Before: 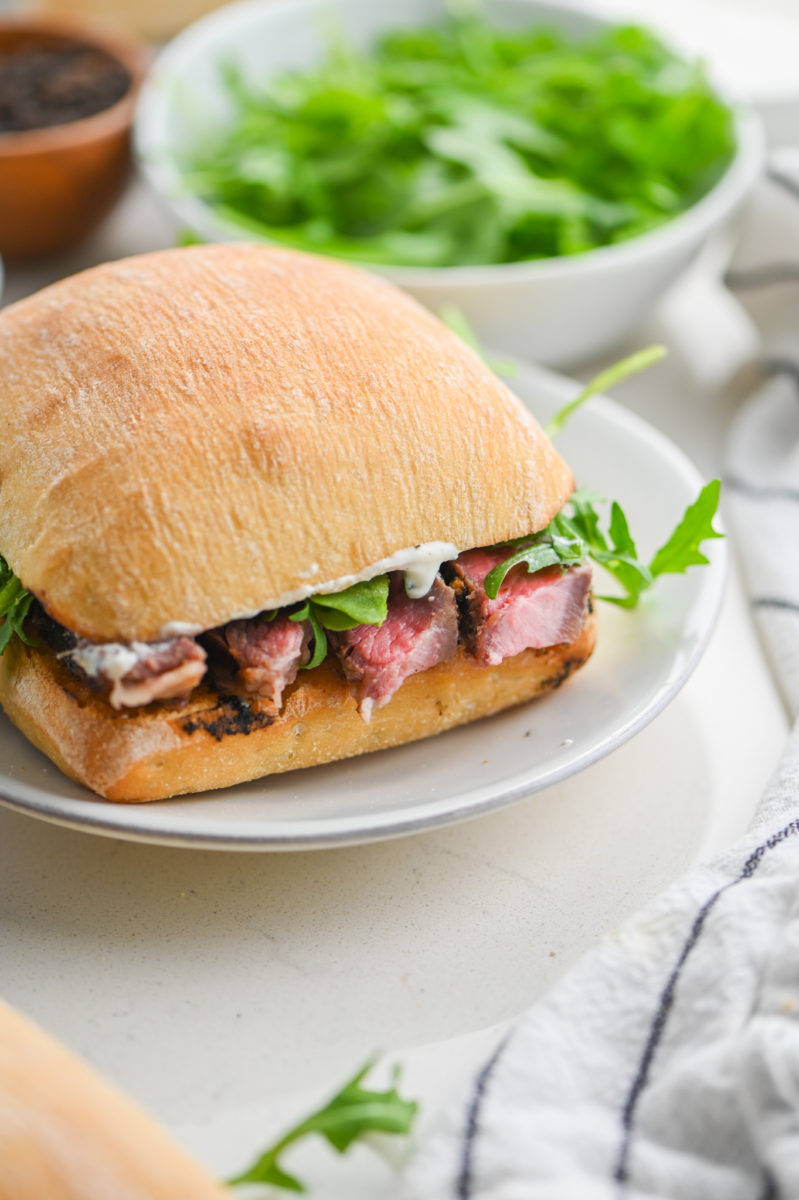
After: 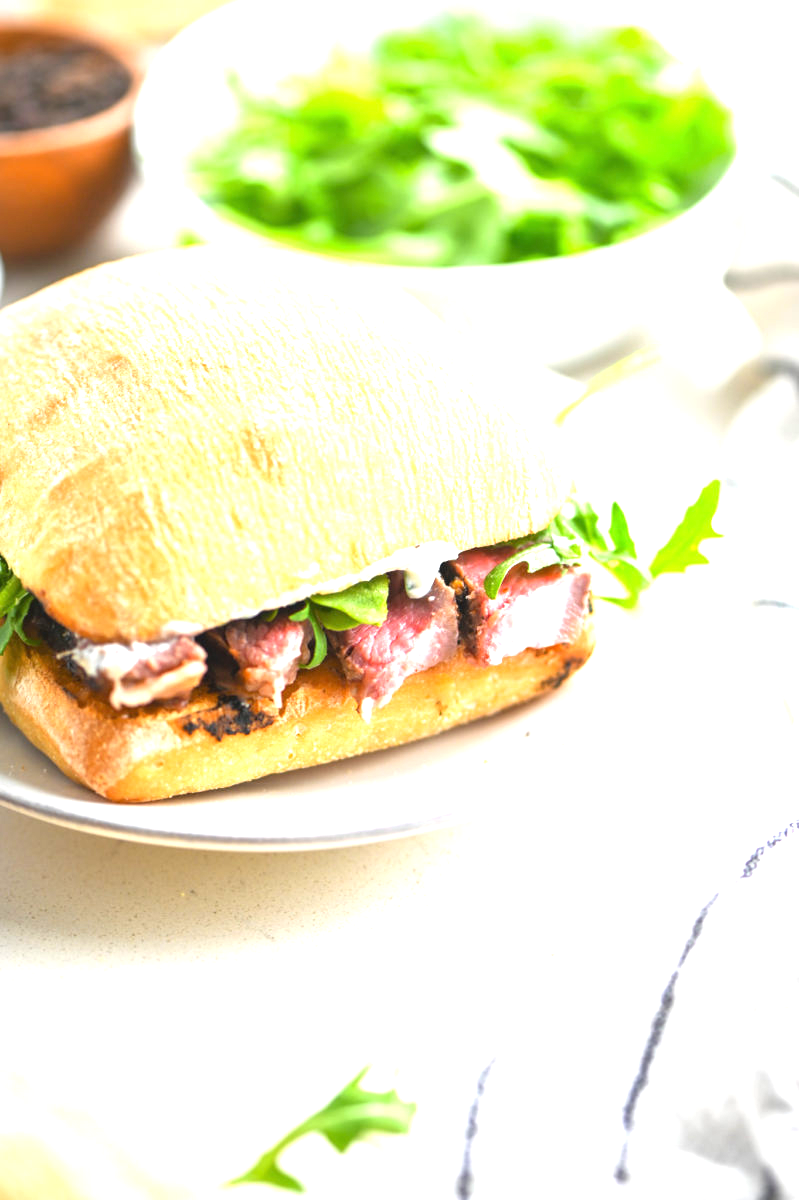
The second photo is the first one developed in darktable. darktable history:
rgb levels: preserve colors max RGB
exposure: black level correction 0, exposure 1.45 EV, compensate exposure bias true, compensate highlight preservation false
